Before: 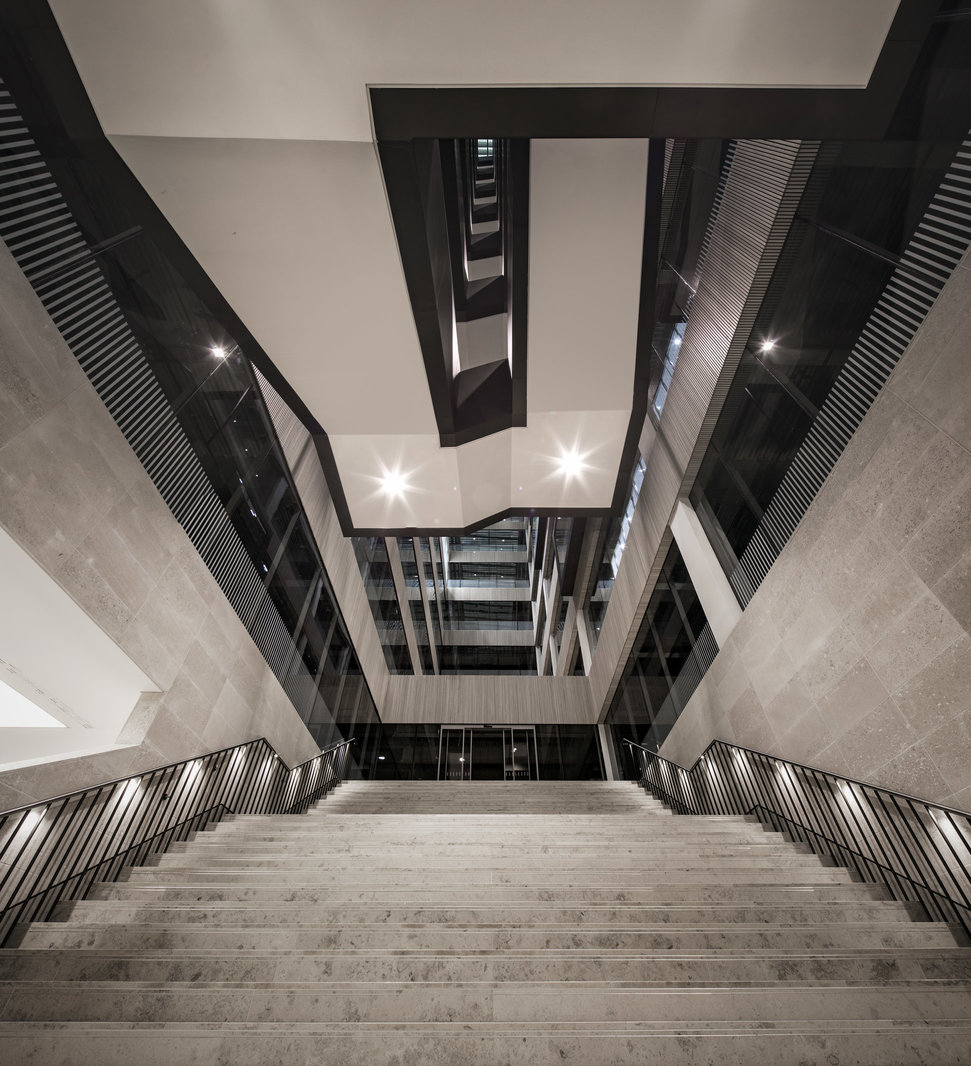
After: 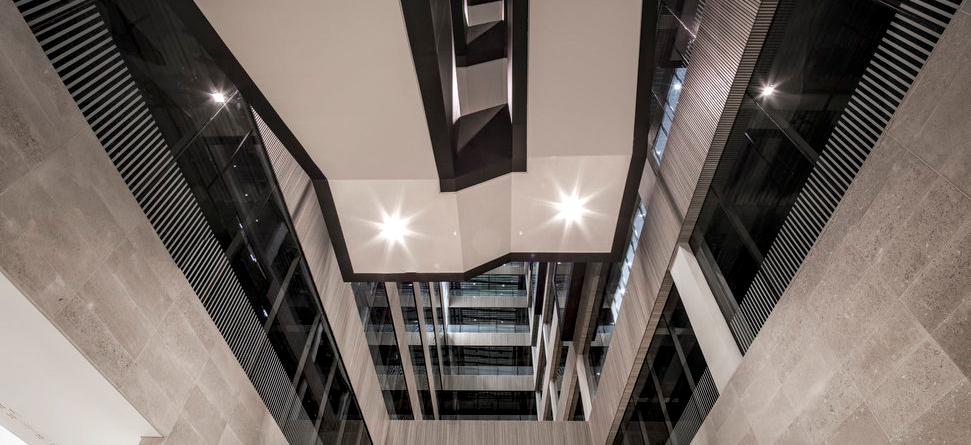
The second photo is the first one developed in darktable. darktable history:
crop and rotate: top 23.953%, bottom 34.296%
local contrast: detail 130%
